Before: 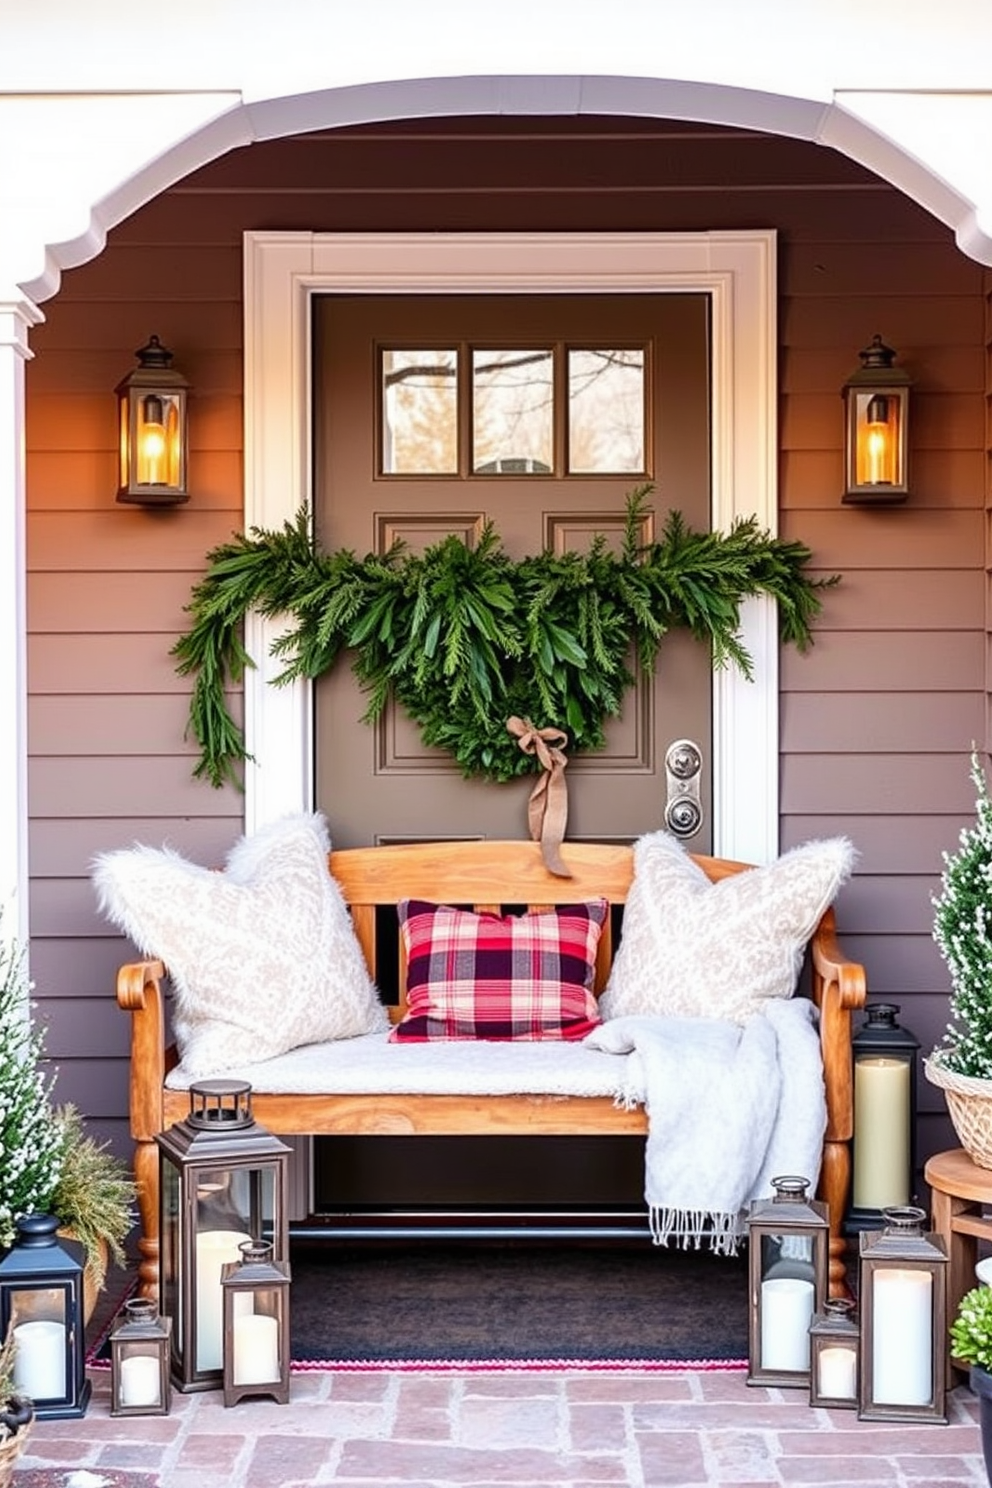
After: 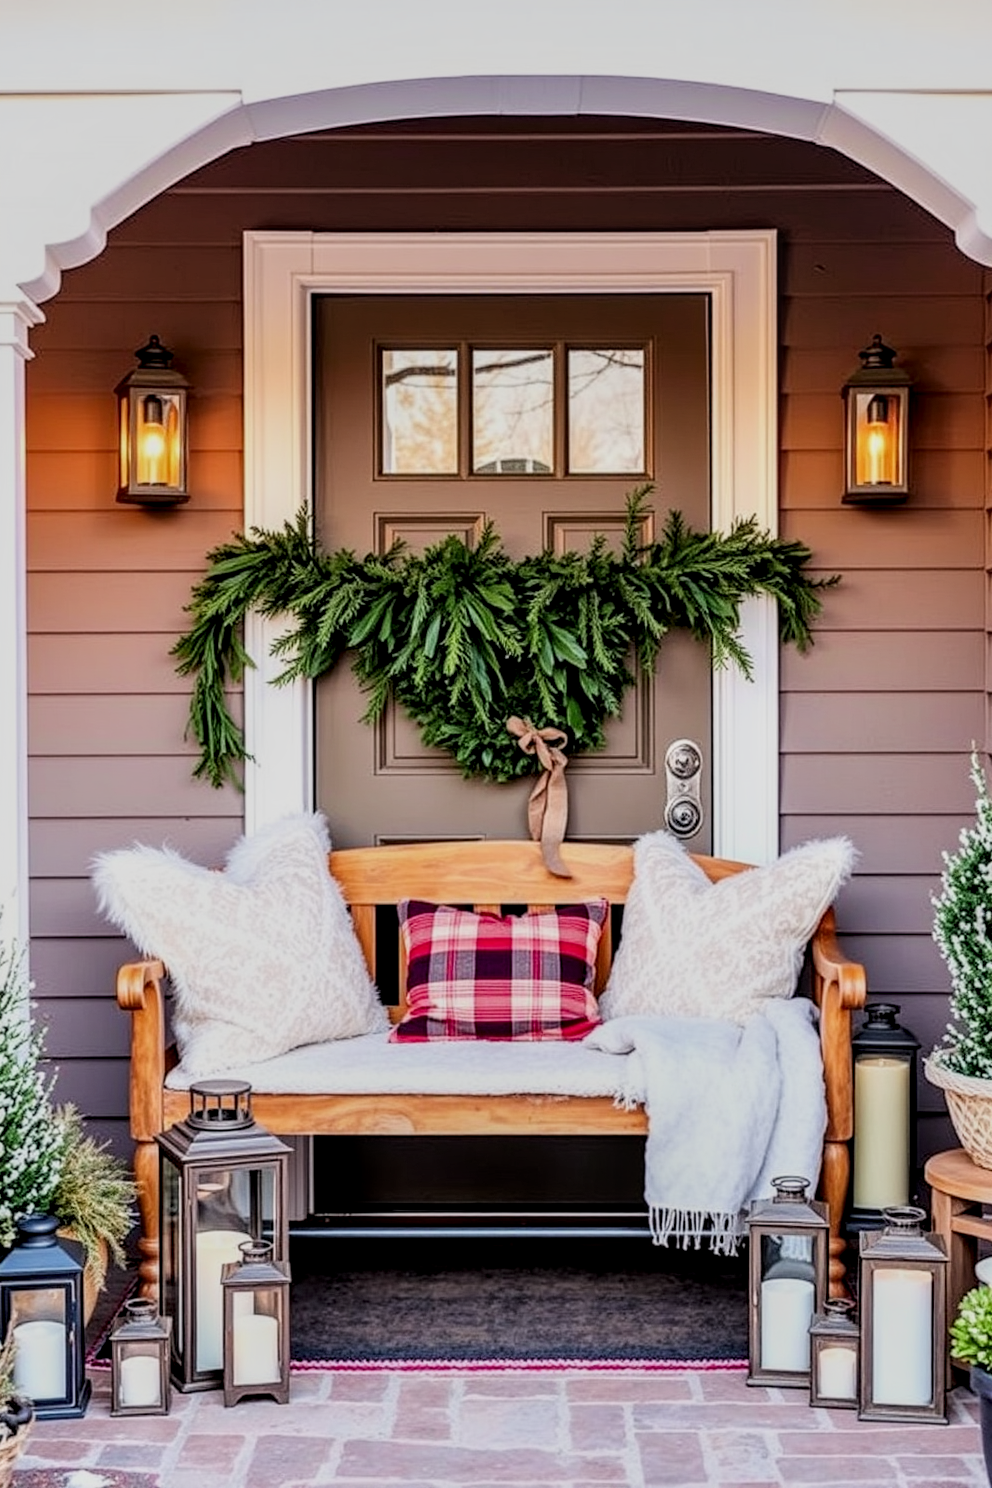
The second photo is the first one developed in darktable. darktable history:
local contrast: detail 140%
filmic rgb: black relative exposure -7.65 EV, white relative exposure 4.56 EV, hardness 3.61, color science v6 (2022)
